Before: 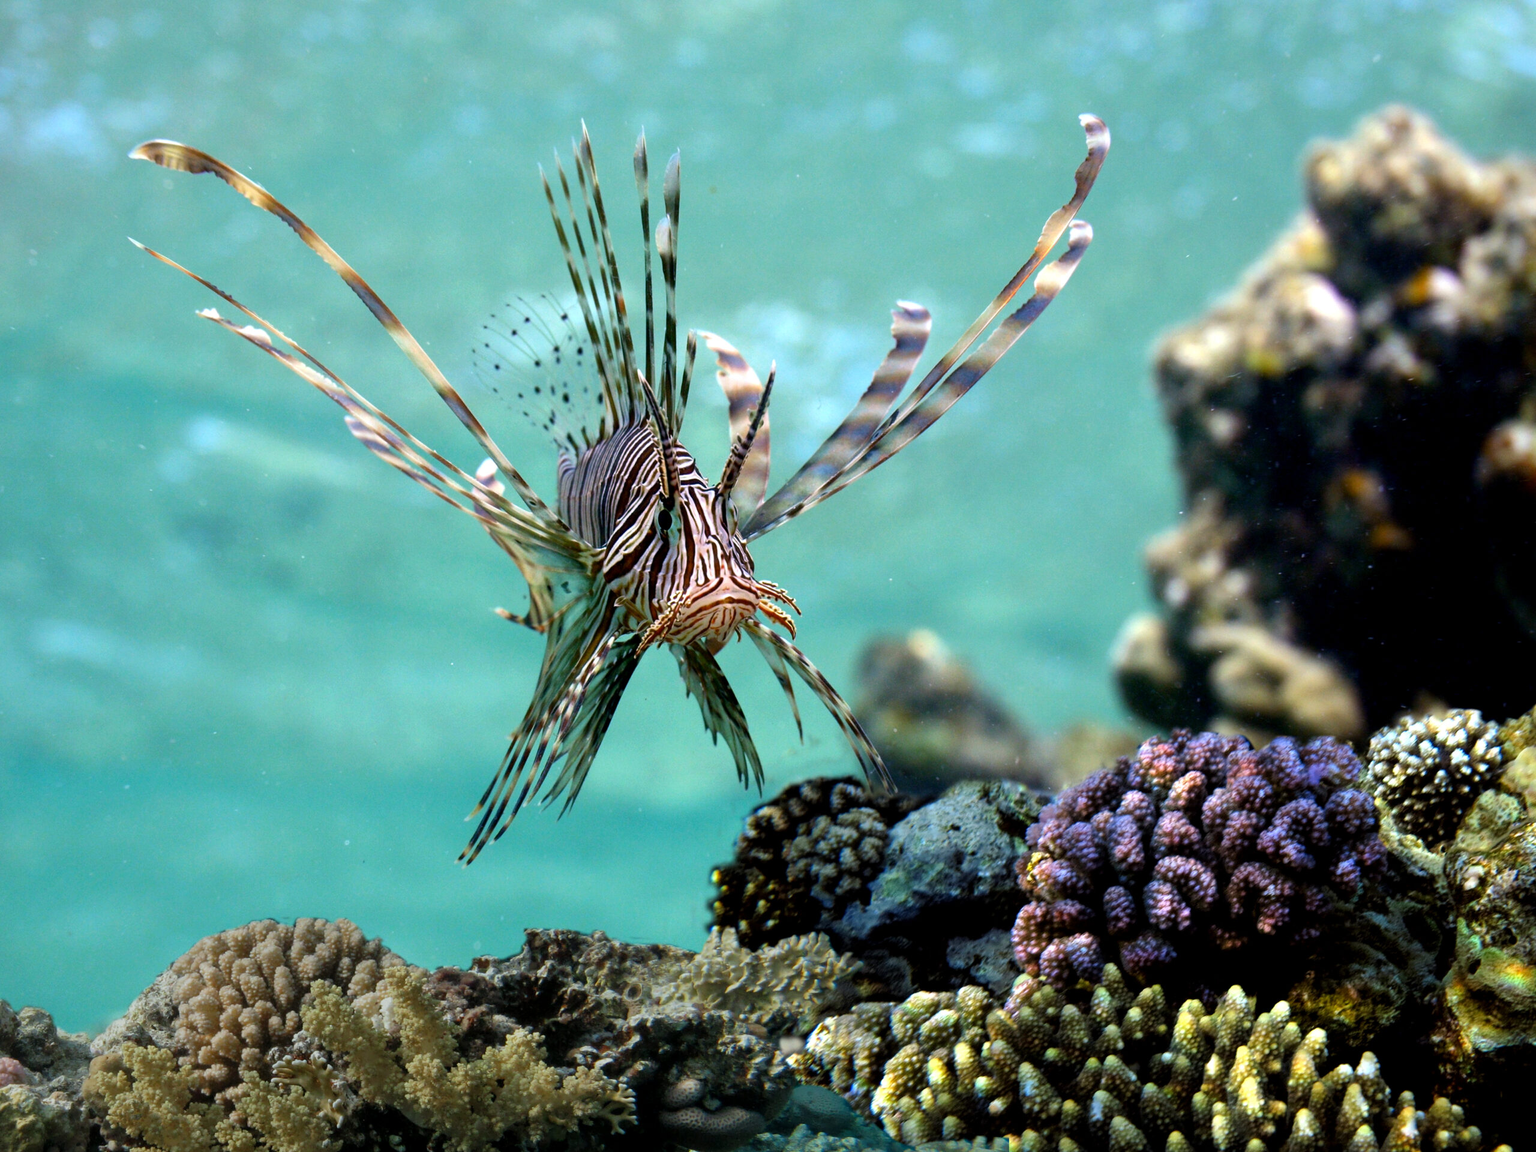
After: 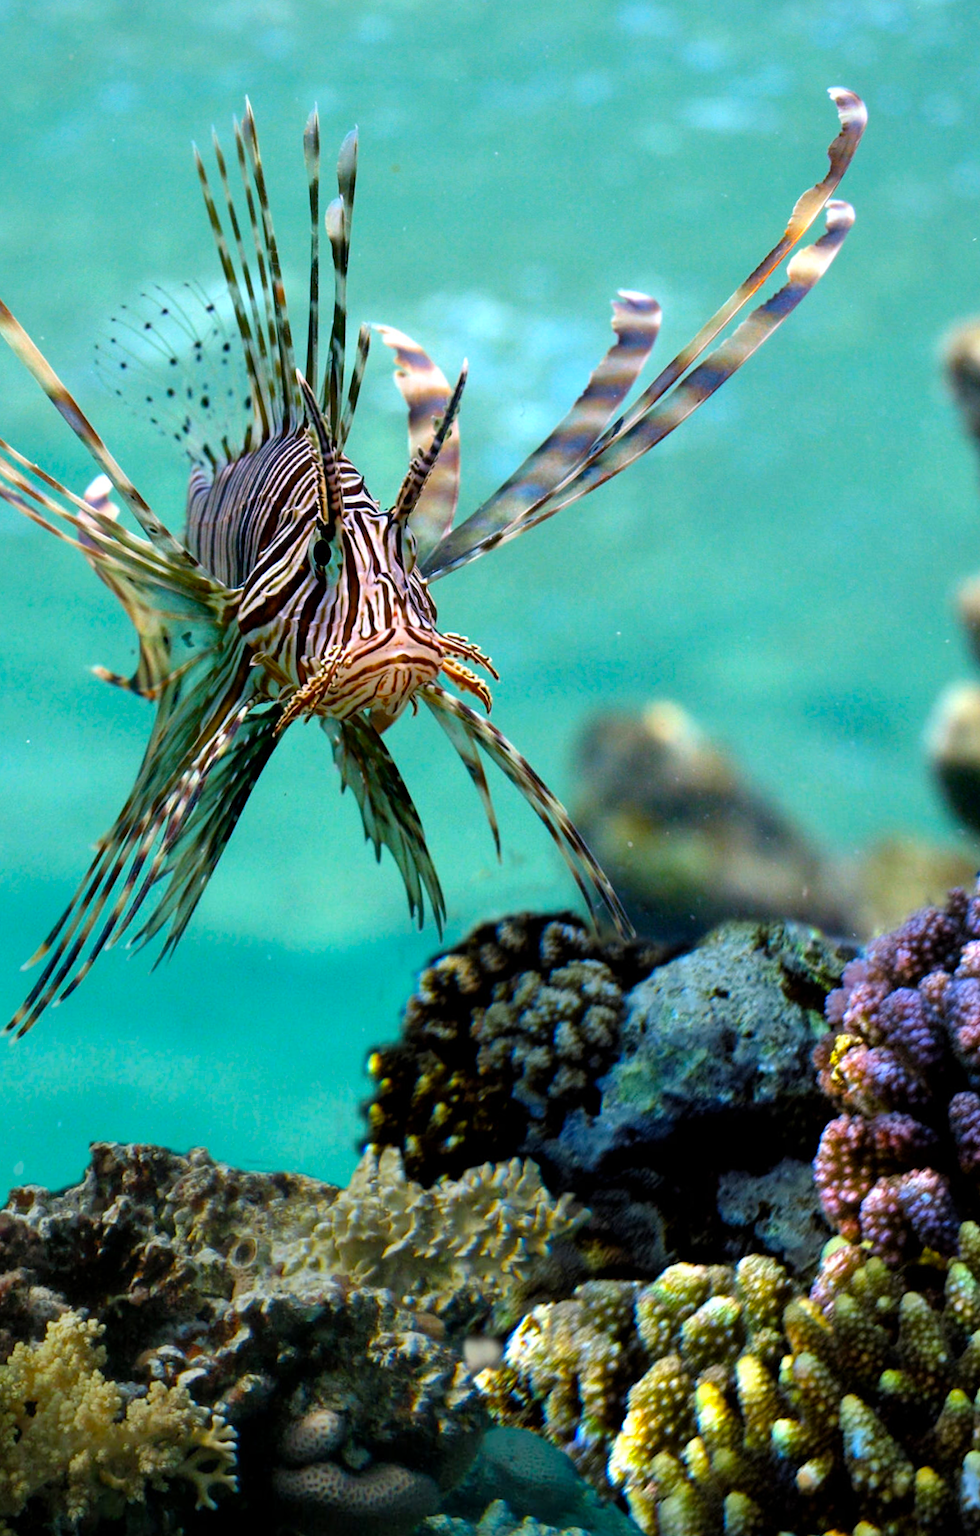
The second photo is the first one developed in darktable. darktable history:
rotate and perspective: rotation 0.72°, lens shift (vertical) -0.352, lens shift (horizontal) -0.051, crop left 0.152, crop right 0.859, crop top 0.019, crop bottom 0.964
exposure: compensate highlight preservation false
crop: left 21.496%, right 22.254%
color balance rgb: perceptual saturation grading › global saturation 20%, global vibrance 20%
